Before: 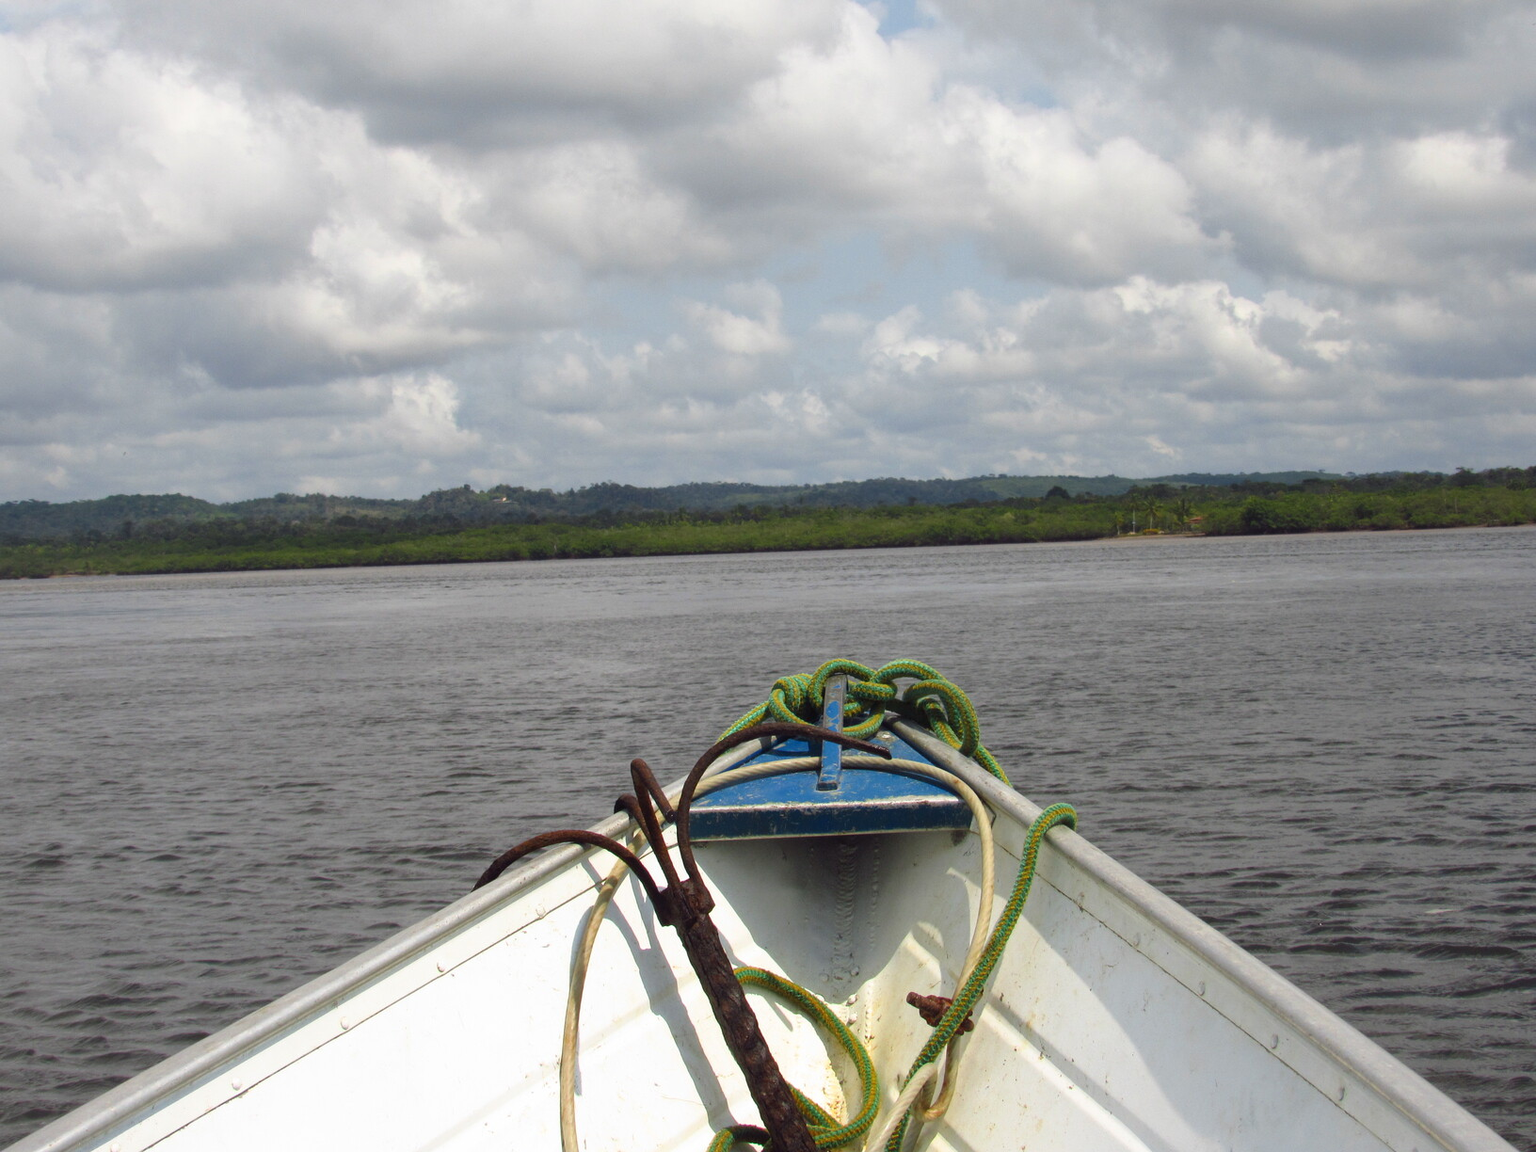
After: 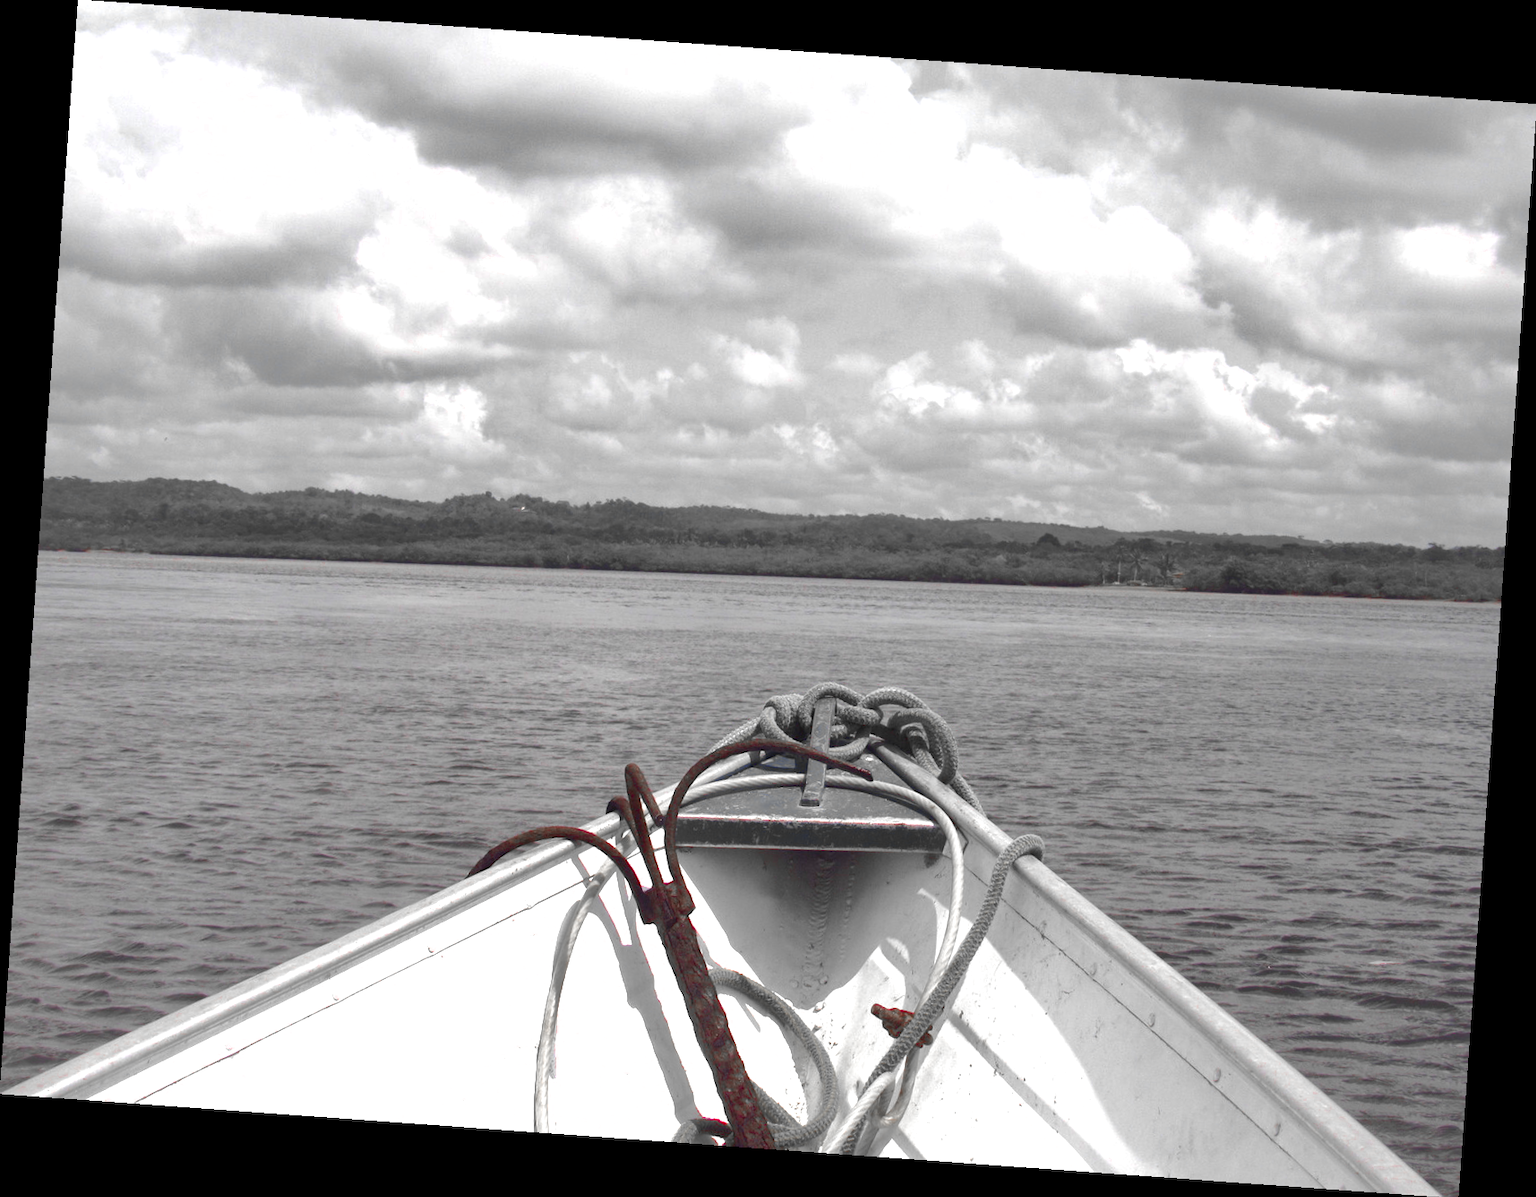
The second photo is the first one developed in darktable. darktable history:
shadows and highlights: on, module defaults
color zones: curves: ch0 [(0, 0.278) (0.143, 0.5) (0.286, 0.5) (0.429, 0.5) (0.571, 0.5) (0.714, 0.5) (0.857, 0.5) (1, 0.5)]; ch1 [(0, 1) (0.143, 0.165) (0.286, 0) (0.429, 0) (0.571, 0) (0.714, 0) (0.857, 0.5) (1, 0.5)]; ch2 [(0, 0.508) (0.143, 0.5) (0.286, 0.5) (0.429, 0.5) (0.571, 0.5) (0.714, 0.5) (0.857, 0.5) (1, 0.5)]
rotate and perspective: rotation 4.1°, automatic cropping off
exposure: exposure 0.648 EV, compensate highlight preservation false
